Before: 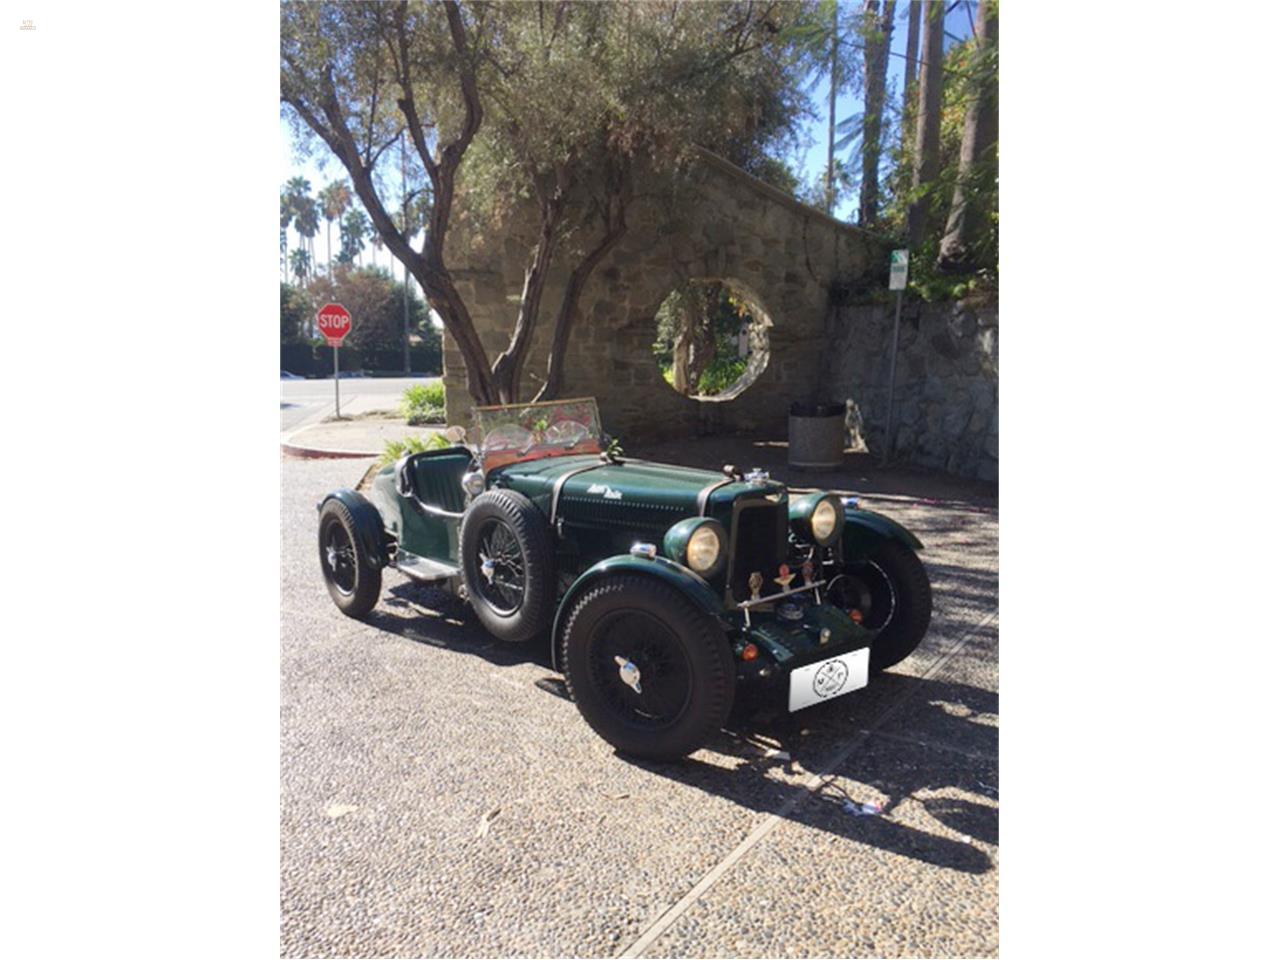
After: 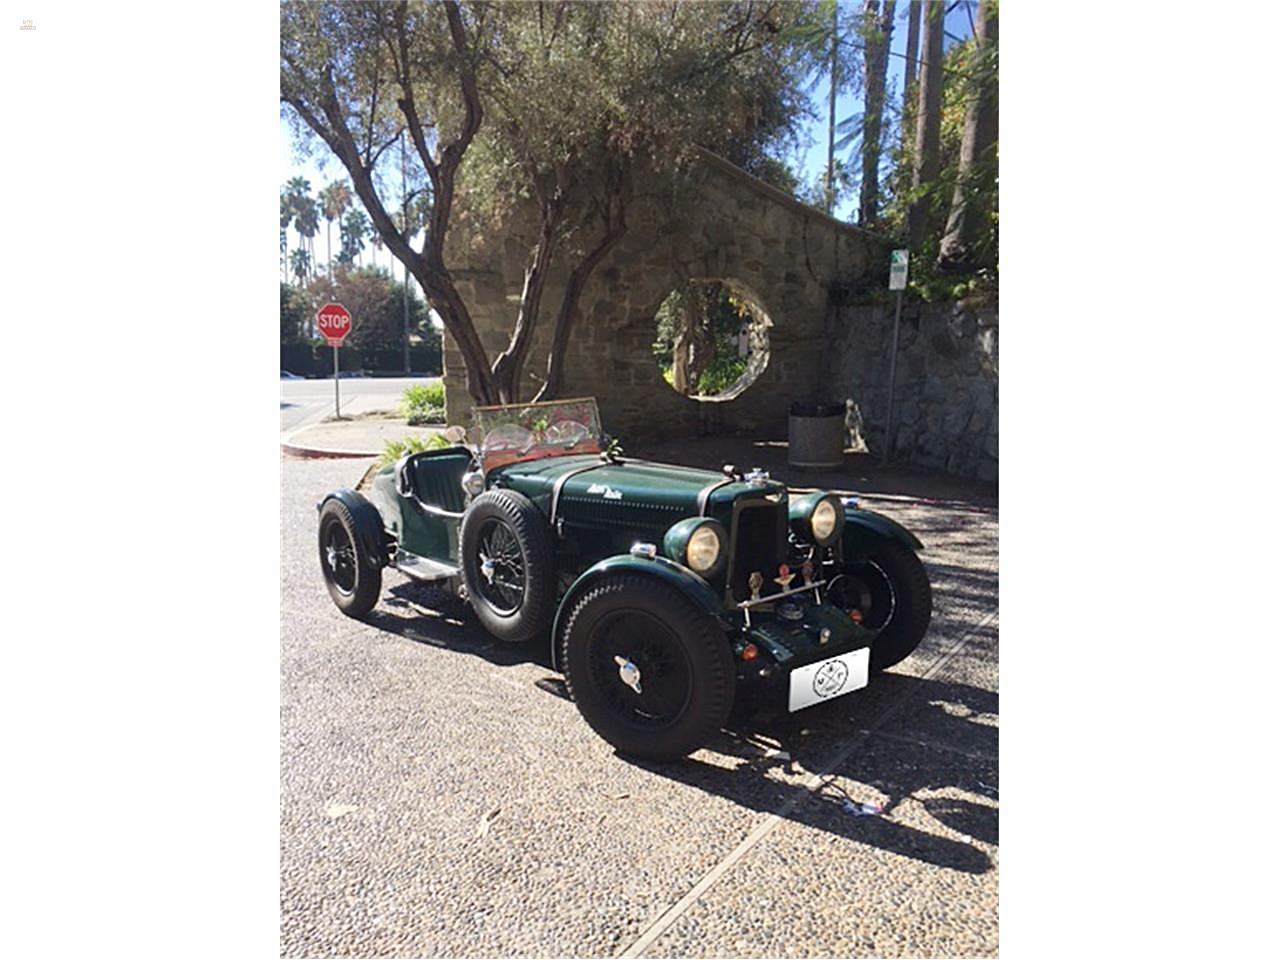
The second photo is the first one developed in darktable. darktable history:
sharpen: on, module defaults
tone curve: curves: ch0 [(0, 0) (0.266, 0.247) (0.741, 0.751) (1, 1)], color space Lab, linked channels, preserve colors none
